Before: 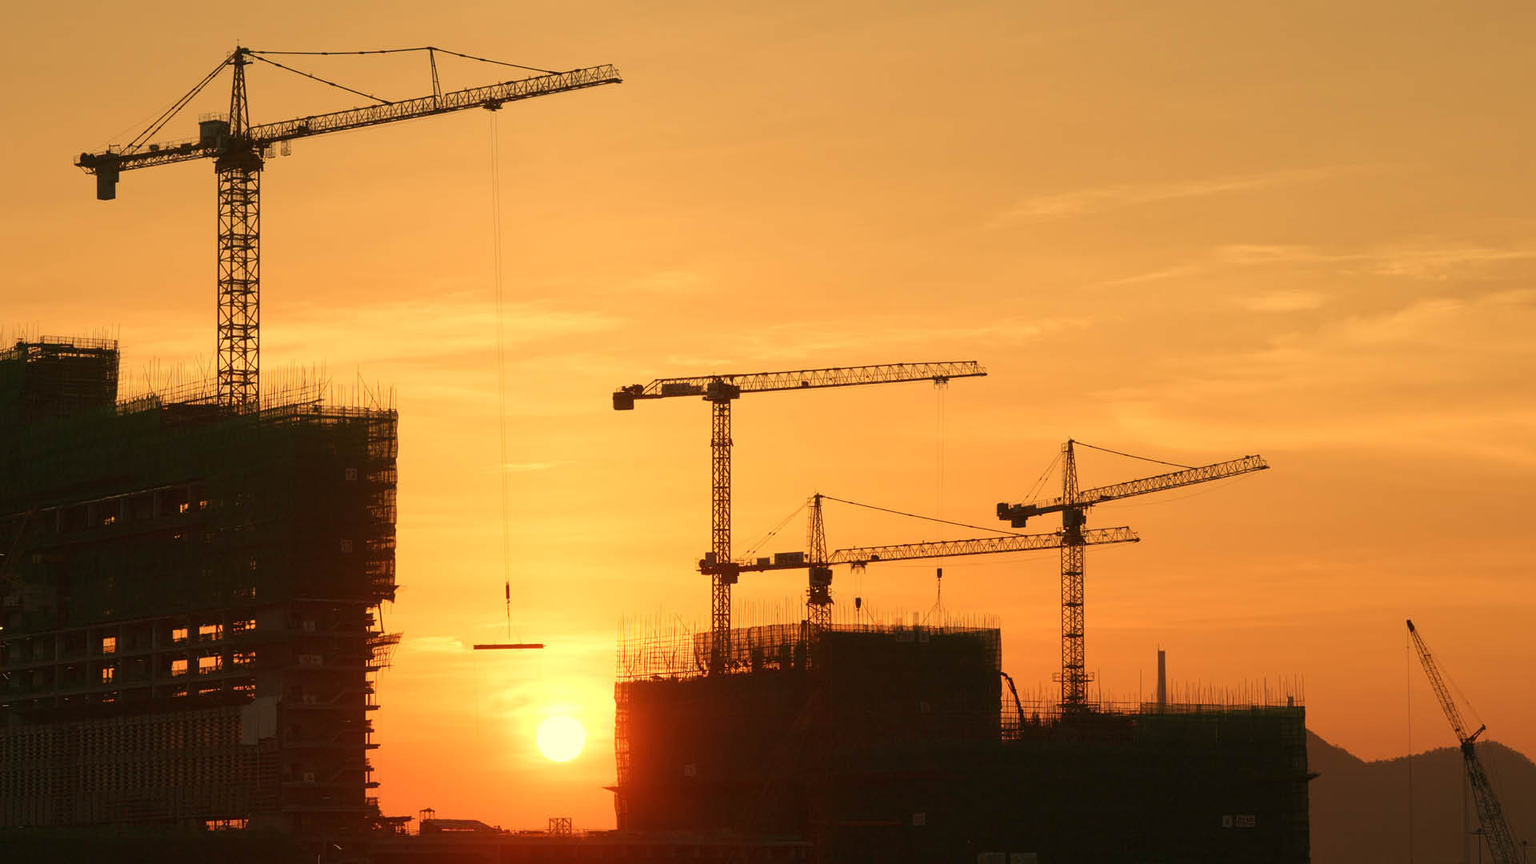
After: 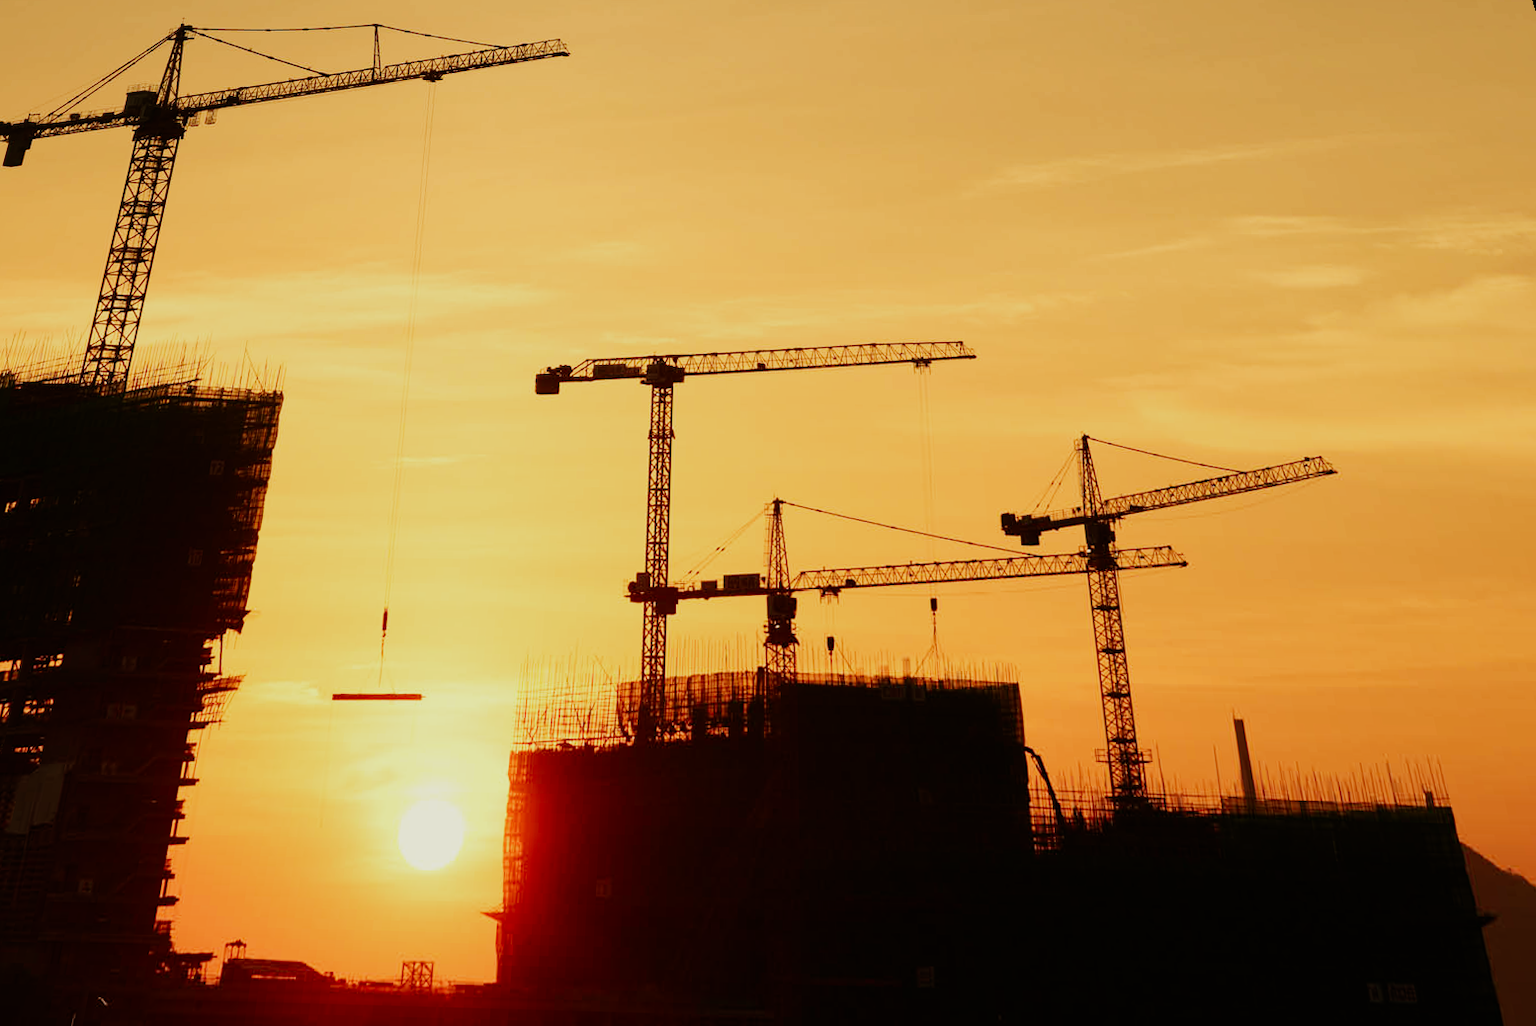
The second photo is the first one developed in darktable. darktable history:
contrast brightness saturation: contrast 0.07
crop and rotate: left 1.774%, right 0.633%, bottom 1.28%
rotate and perspective: rotation 0.72°, lens shift (vertical) -0.352, lens shift (horizontal) -0.051, crop left 0.152, crop right 0.859, crop top 0.019, crop bottom 0.964
sigmoid: contrast 1.69, skew -0.23, preserve hue 0%, red attenuation 0.1, red rotation 0.035, green attenuation 0.1, green rotation -0.017, blue attenuation 0.15, blue rotation -0.052, base primaries Rec2020
